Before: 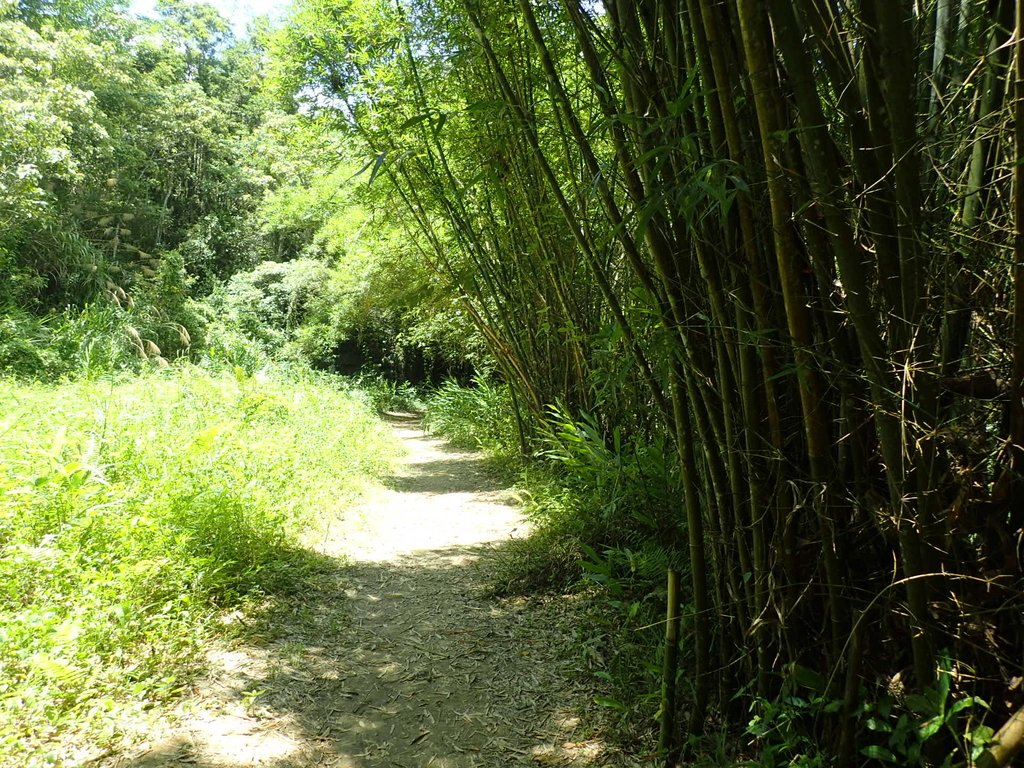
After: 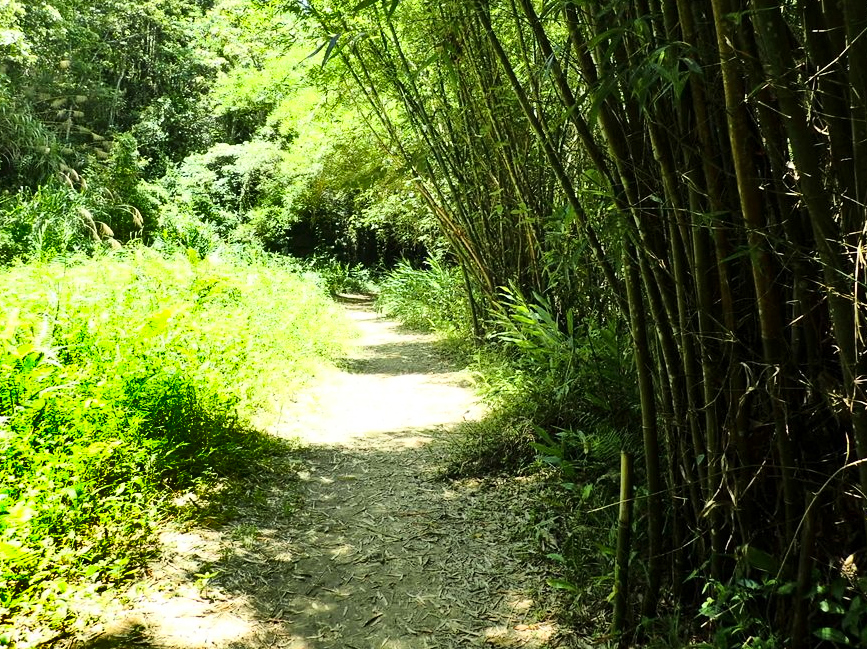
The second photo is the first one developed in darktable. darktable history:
shadows and highlights: shadows 19.61, highlights -84.04, soften with gaussian
base curve: curves: ch0 [(0, 0) (0.028, 0.03) (0.121, 0.232) (0.46, 0.748) (0.859, 0.968) (1, 1)]
crop and rotate: left 4.655%, top 15.375%, right 10.645%
exposure: black level correction 0.001, compensate highlight preservation false
